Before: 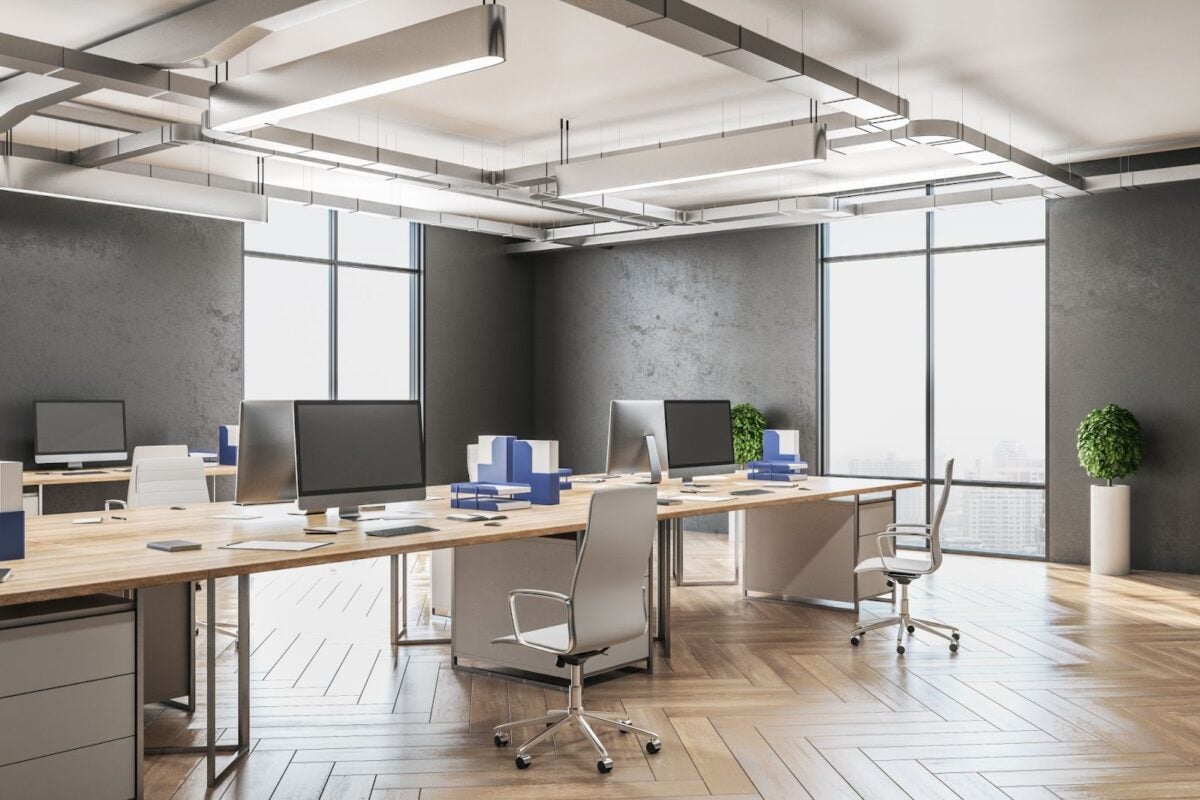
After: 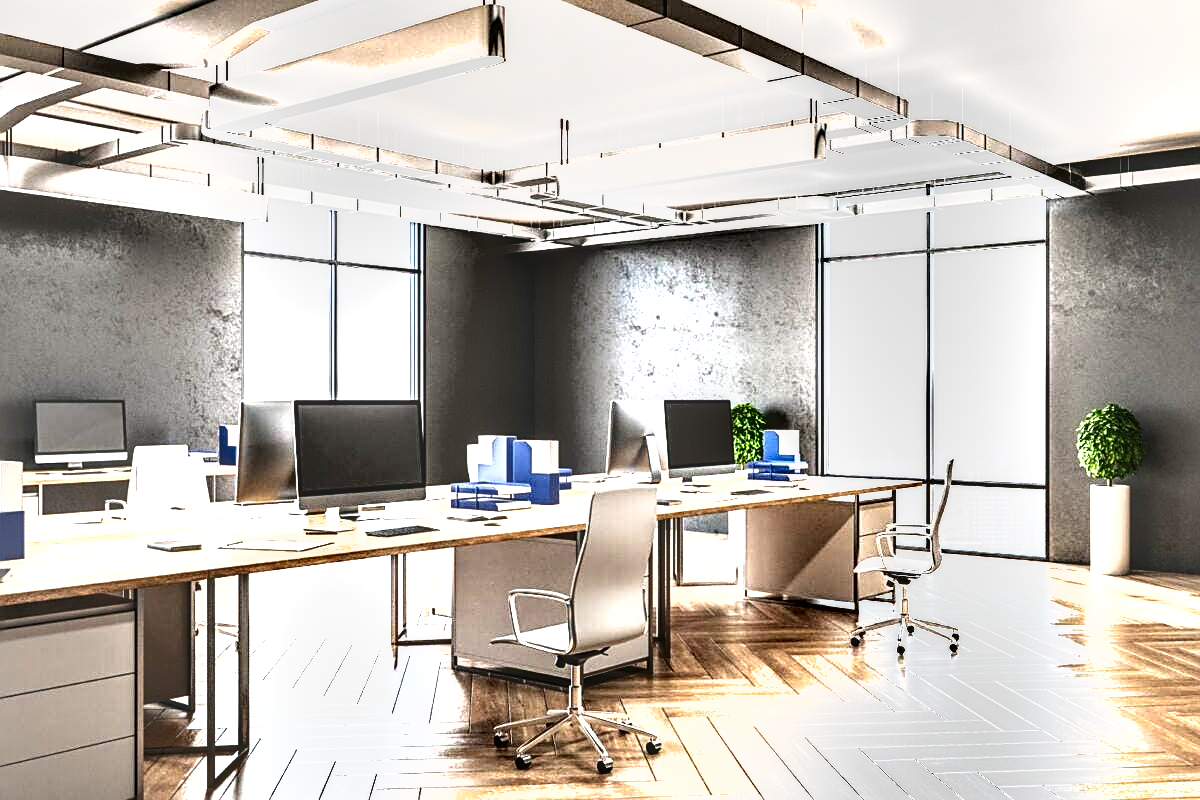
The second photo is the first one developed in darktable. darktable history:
sharpen: on, module defaults
exposure: black level correction 0, exposure 1.508 EV, compensate highlight preservation false
shadows and highlights: radius 134.25, soften with gaussian
local contrast: on, module defaults
